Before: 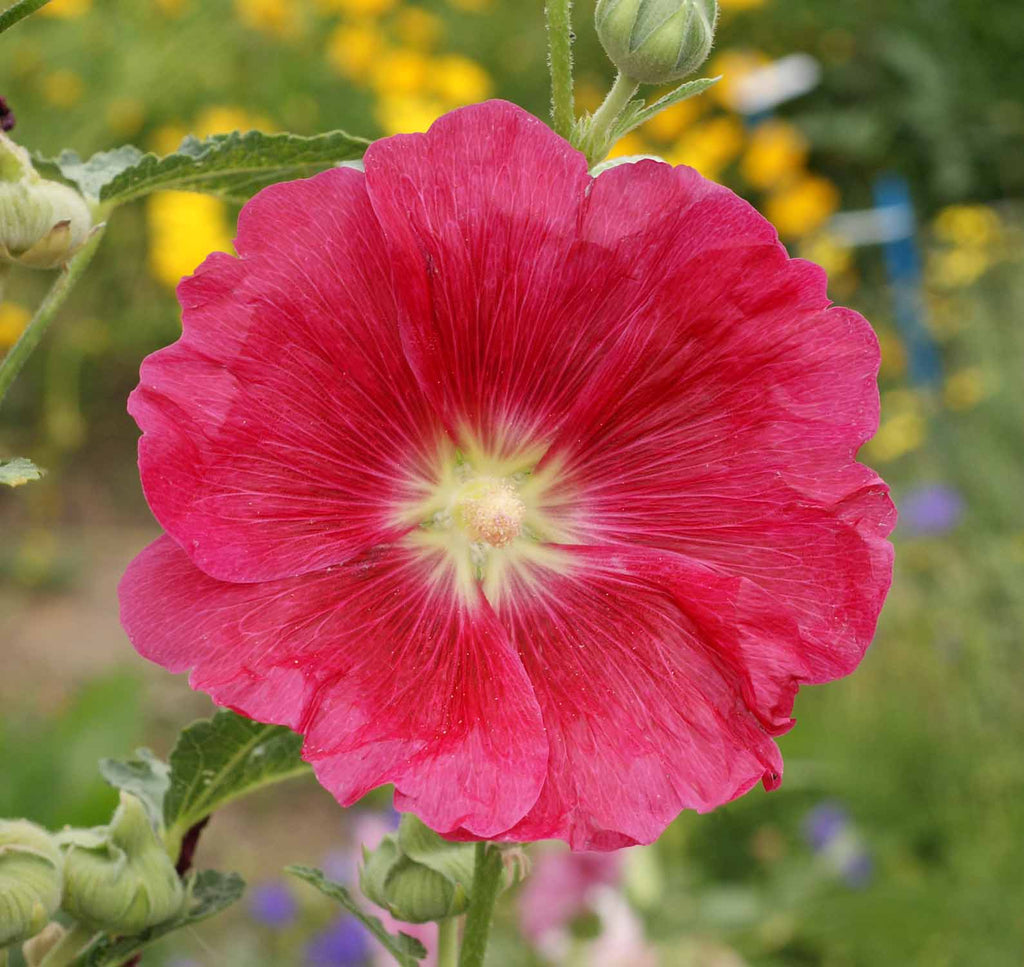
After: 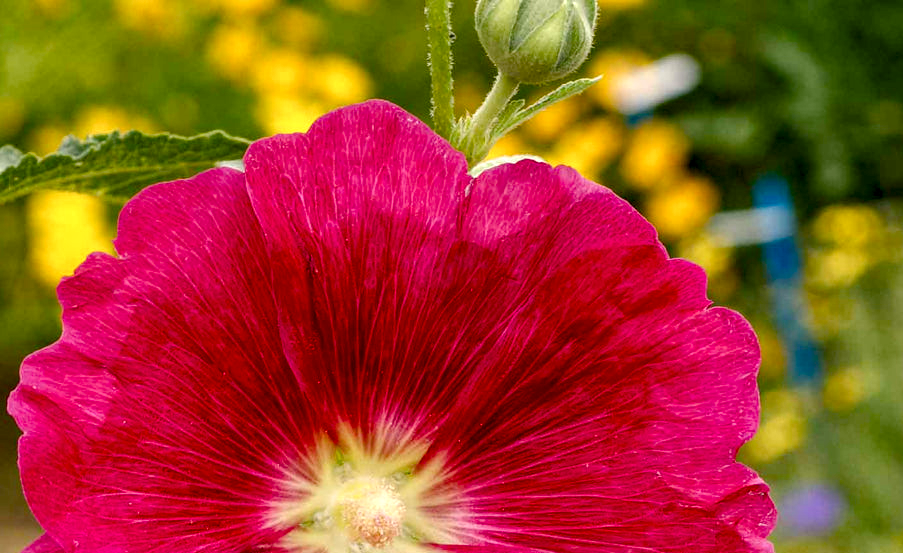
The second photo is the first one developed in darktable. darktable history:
color balance rgb: shadows lift › chroma 1%, shadows lift › hue 240.84°, highlights gain › chroma 2%, highlights gain › hue 73.2°, global offset › luminance -0.5%, perceptual saturation grading › global saturation 20%, perceptual saturation grading › highlights -25%, perceptual saturation grading › shadows 50%, global vibrance 25.26%
exposure: black level correction 0.001, exposure -0.125 EV, compensate exposure bias true, compensate highlight preservation false
crop and rotate: left 11.812%, bottom 42.776%
local contrast: detail 160%
